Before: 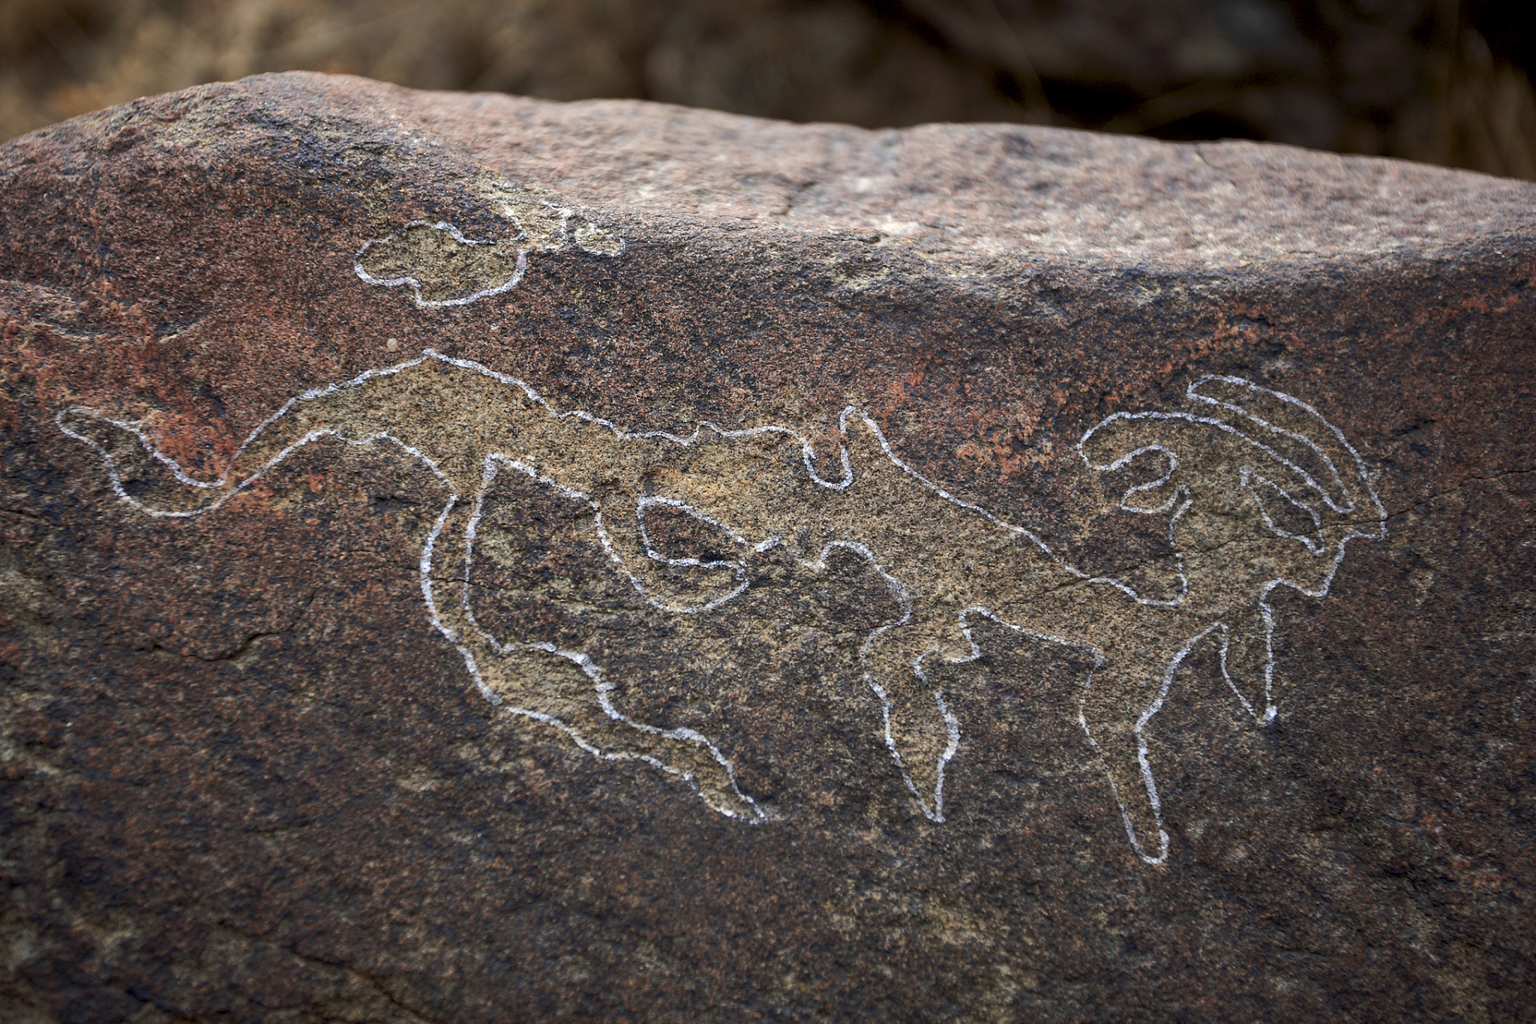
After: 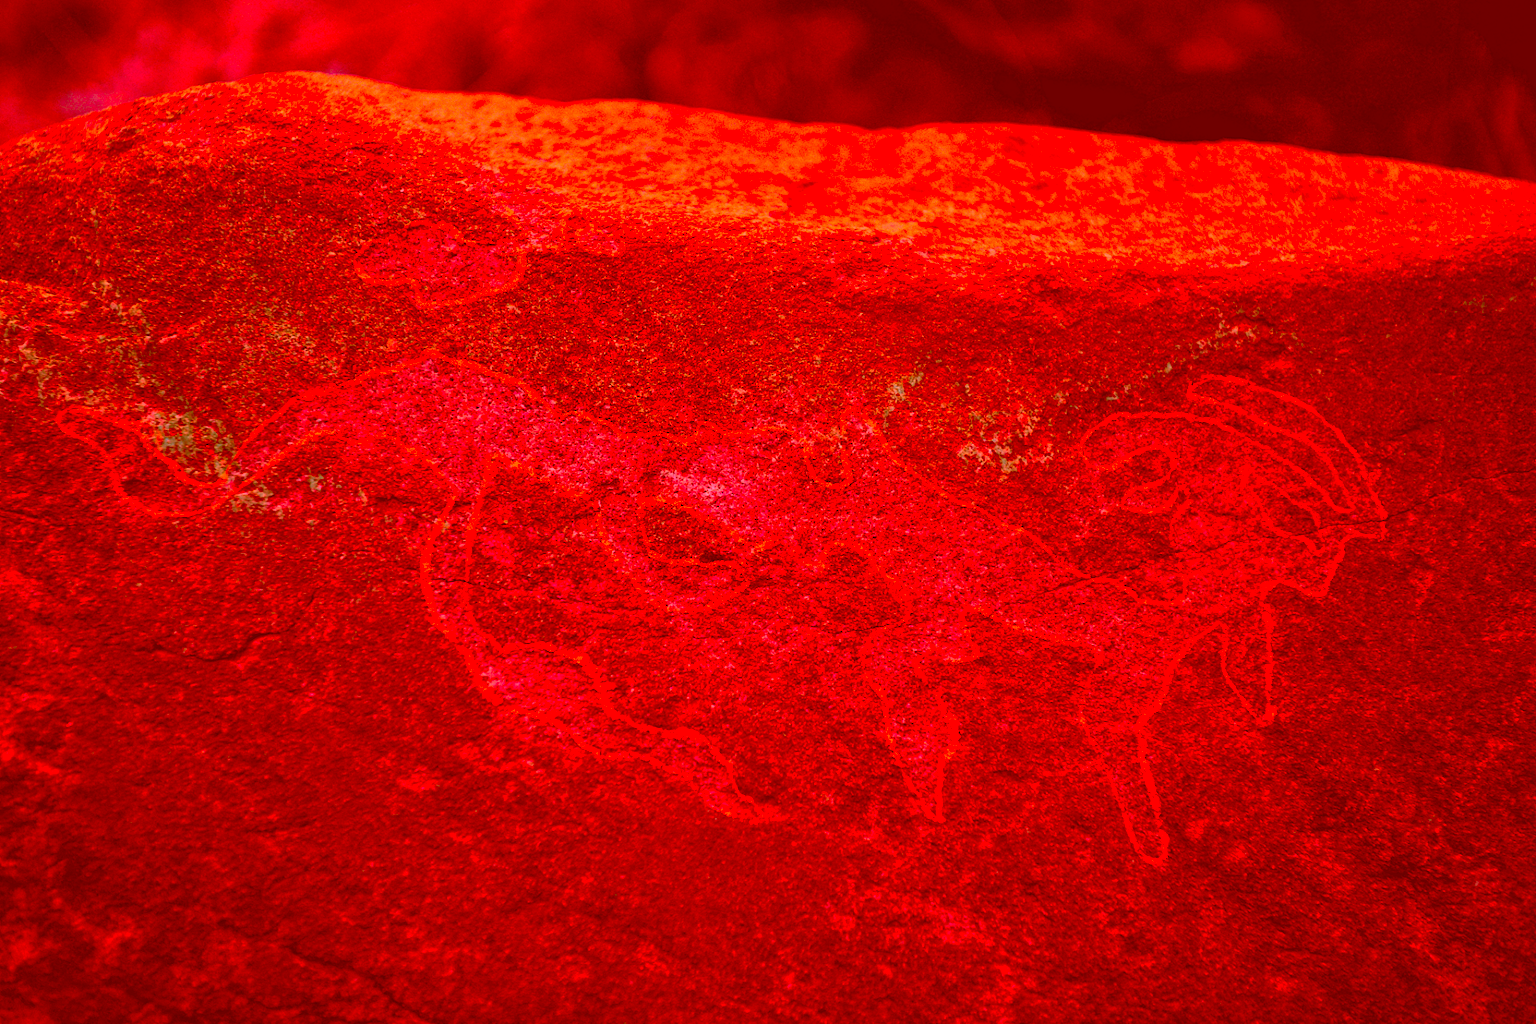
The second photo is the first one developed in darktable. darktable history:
color correction: highlights a* -39.23, highlights b* -39.83, shadows a* -39.61, shadows b* -39.66, saturation -2.96
